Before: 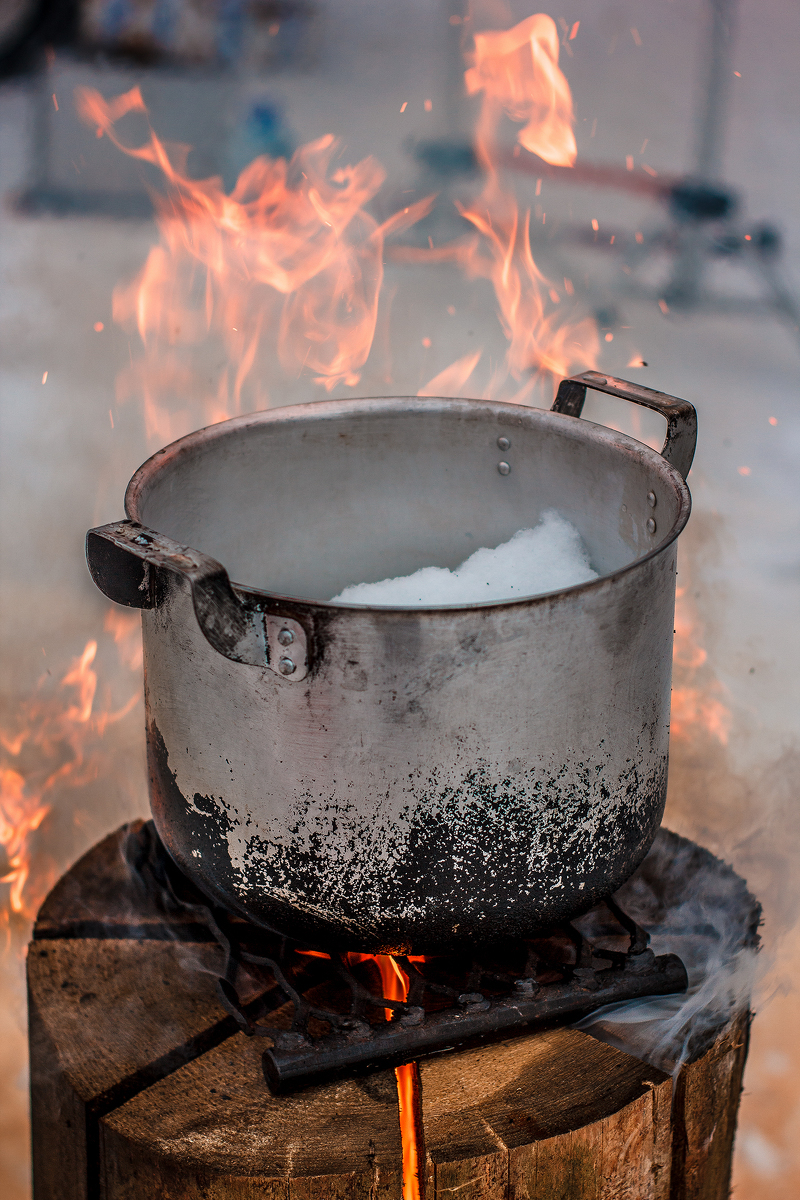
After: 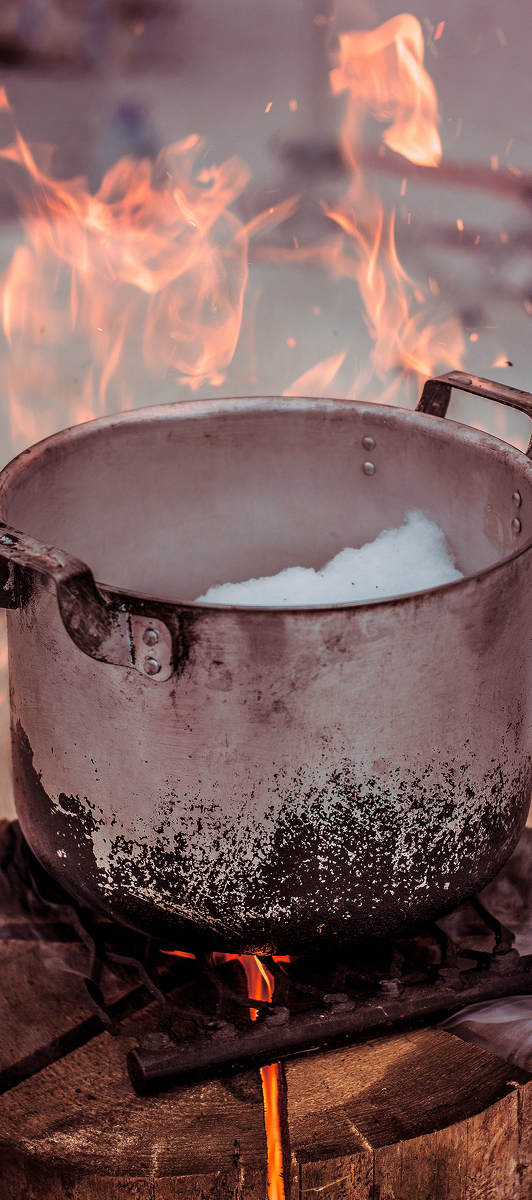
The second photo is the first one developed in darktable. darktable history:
crop: left 16.899%, right 16.556%
split-toning: highlights › hue 298.8°, highlights › saturation 0.73, compress 41.76%
